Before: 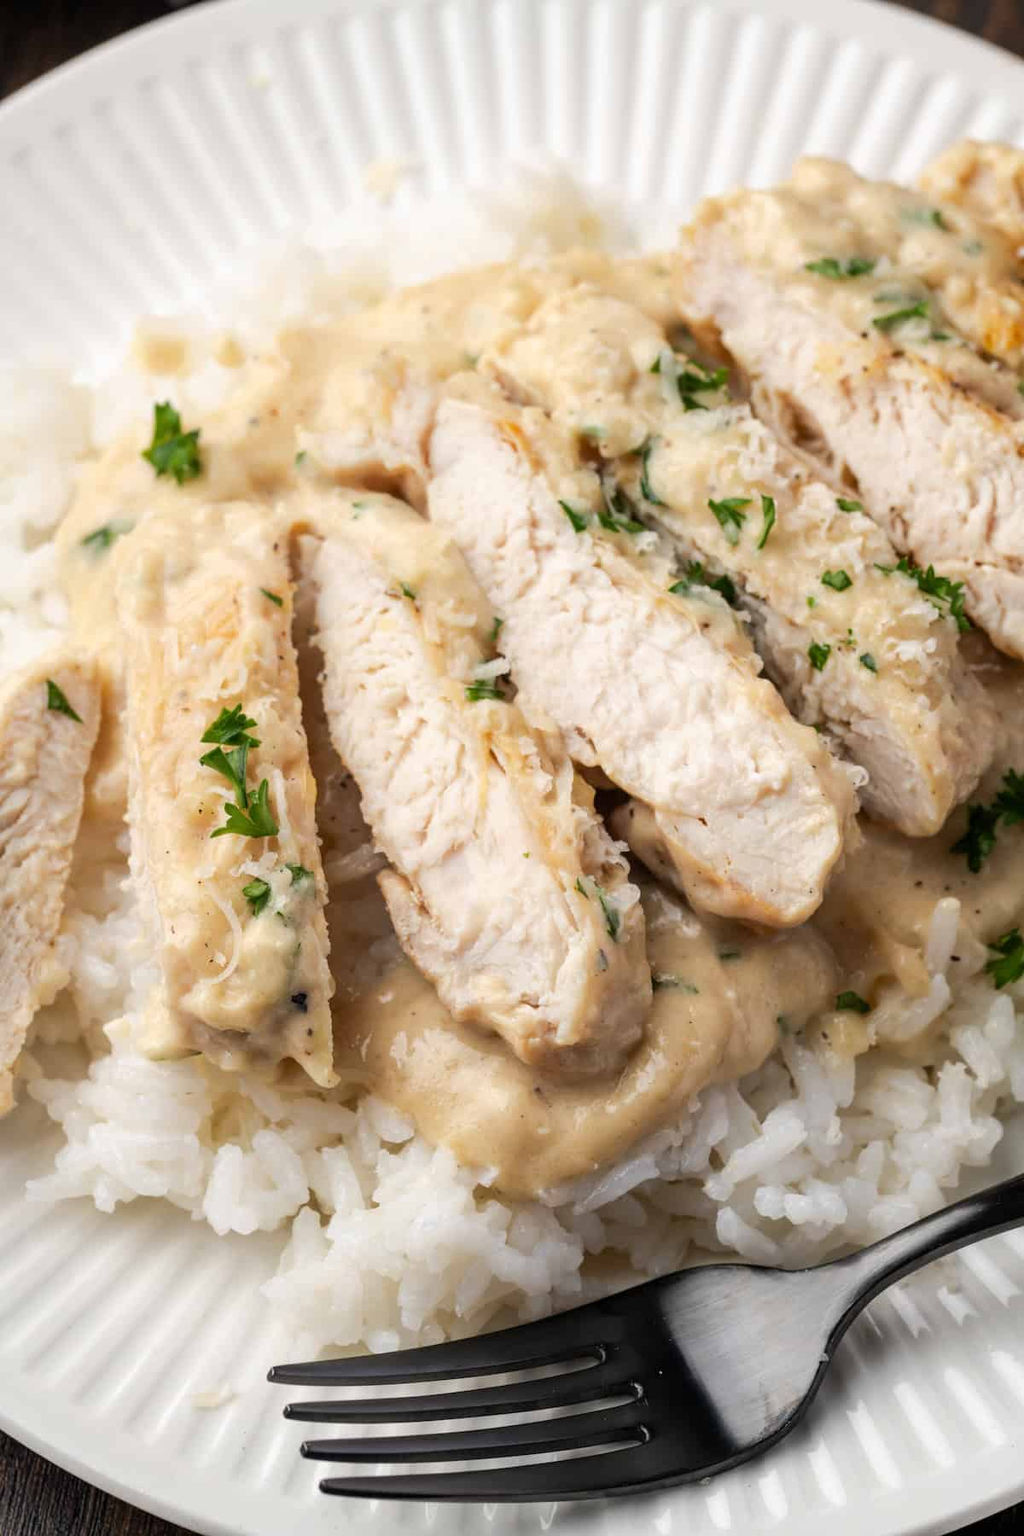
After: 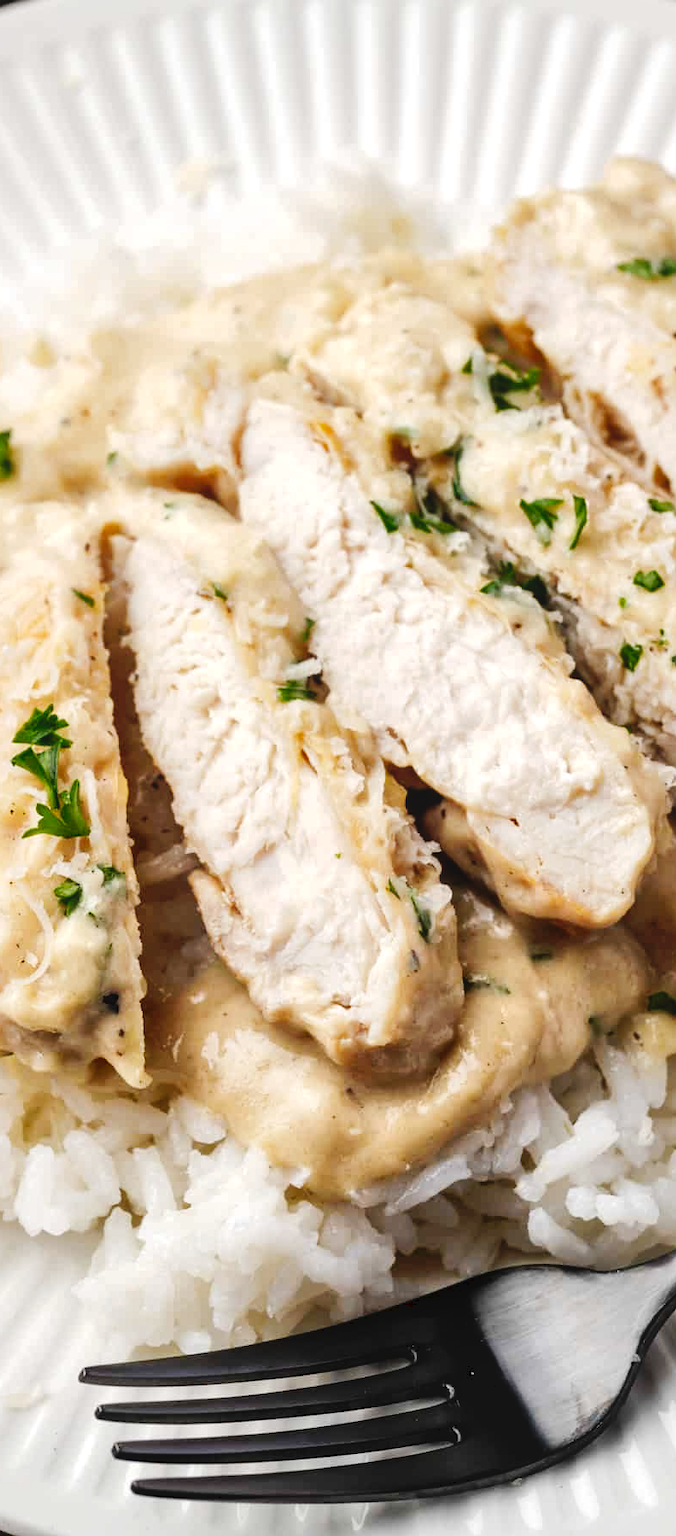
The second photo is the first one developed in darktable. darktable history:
tone curve: curves: ch0 [(0, 0) (0.003, 0.077) (0.011, 0.078) (0.025, 0.078) (0.044, 0.08) (0.069, 0.088) (0.1, 0.102) (0.136, 0.12) (0.177, 0.148) (0.224, 0.191) (0.277, 0.261) (0.335, 0.335) (0.399, 0.419) (0.468, 0.522) (0.543, 0.611) (0.623, 0.702) (0.709, 0.779) (0.801, 0.855) (0.898, 0.918) (1, 1)], preserve colors none
crop and rotate: left 18.442%, right 15.508%
local contrast: mode bilateral grid, contrast 20, coarseness 50, detail 161%, midtone range 0.2
